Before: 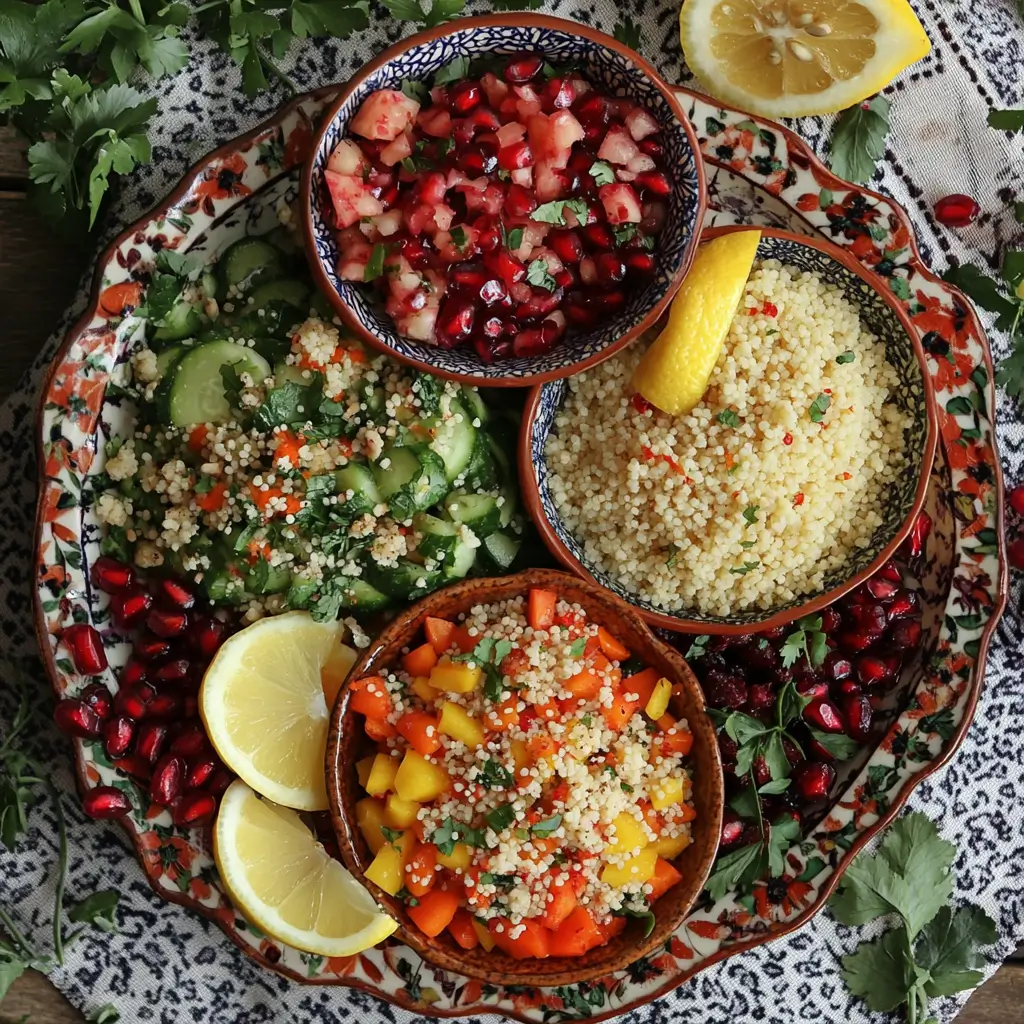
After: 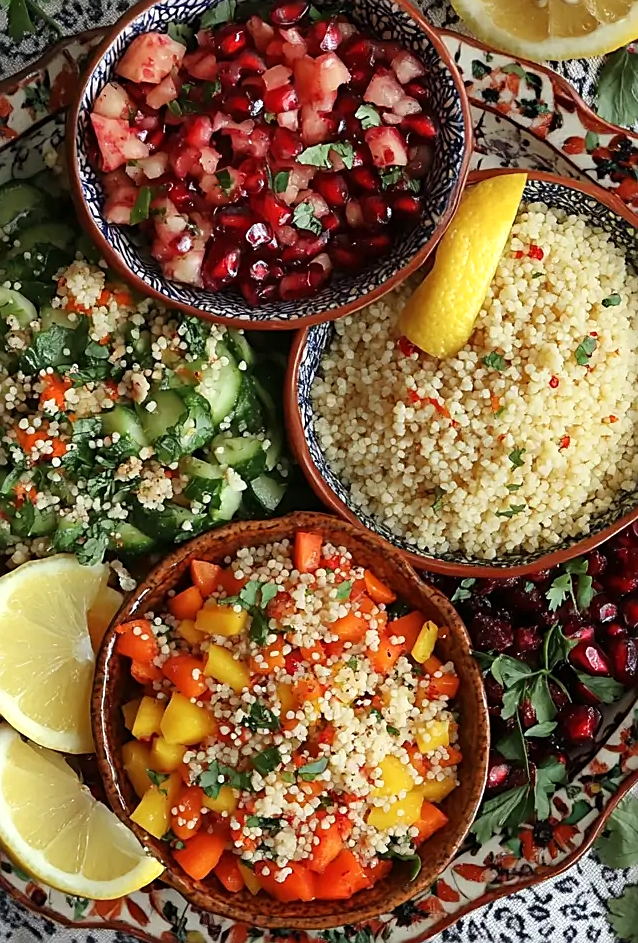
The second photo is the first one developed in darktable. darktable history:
sharpen: on, module defaults
crop and rotate: left 22.918%, top 5.629%, right 14.711%, bottom 2.247%
exposure: exposure 0.197 EV, compensate highlight preservation false
